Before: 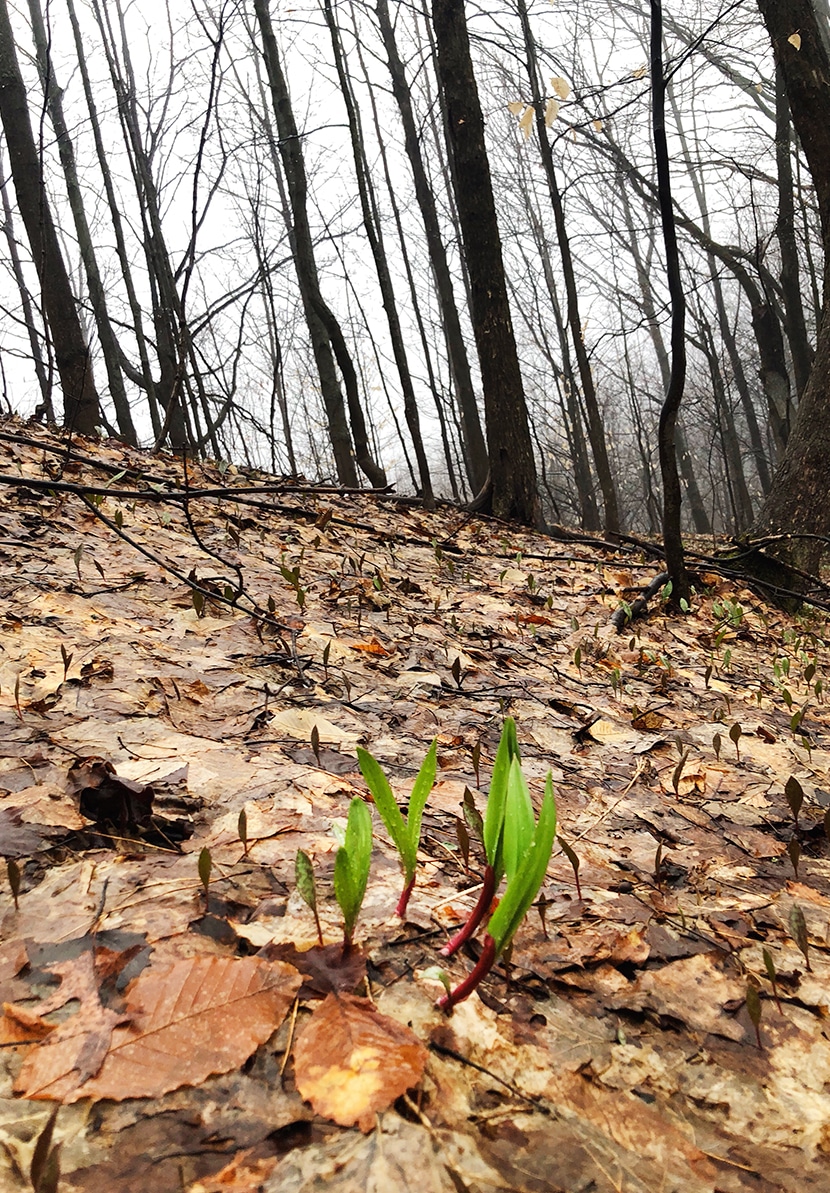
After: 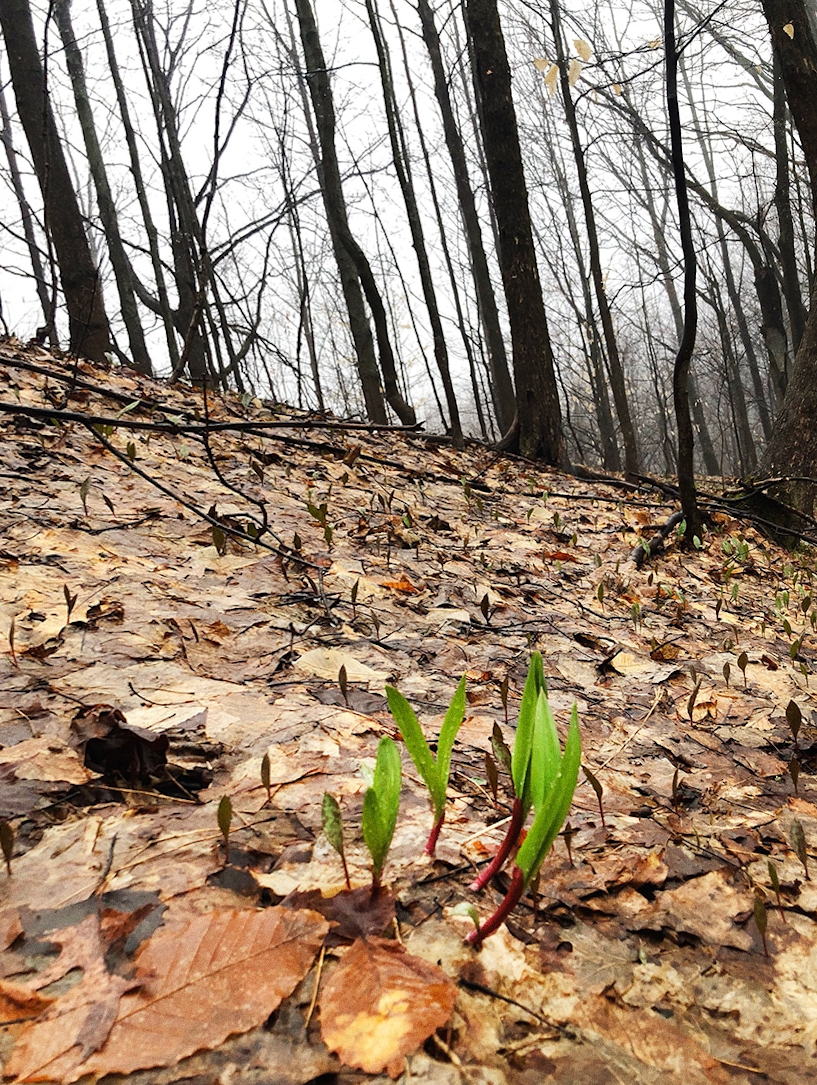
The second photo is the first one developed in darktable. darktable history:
grain: coarseness 0.09 ISO
rotate and perspective: rotation -0.013°, lens shift (vertical) -0.027, lens shift (horizontal) 0.178, crop left 0.016, crop right 0.989, crop top 0.082, crop bottom 0.918
